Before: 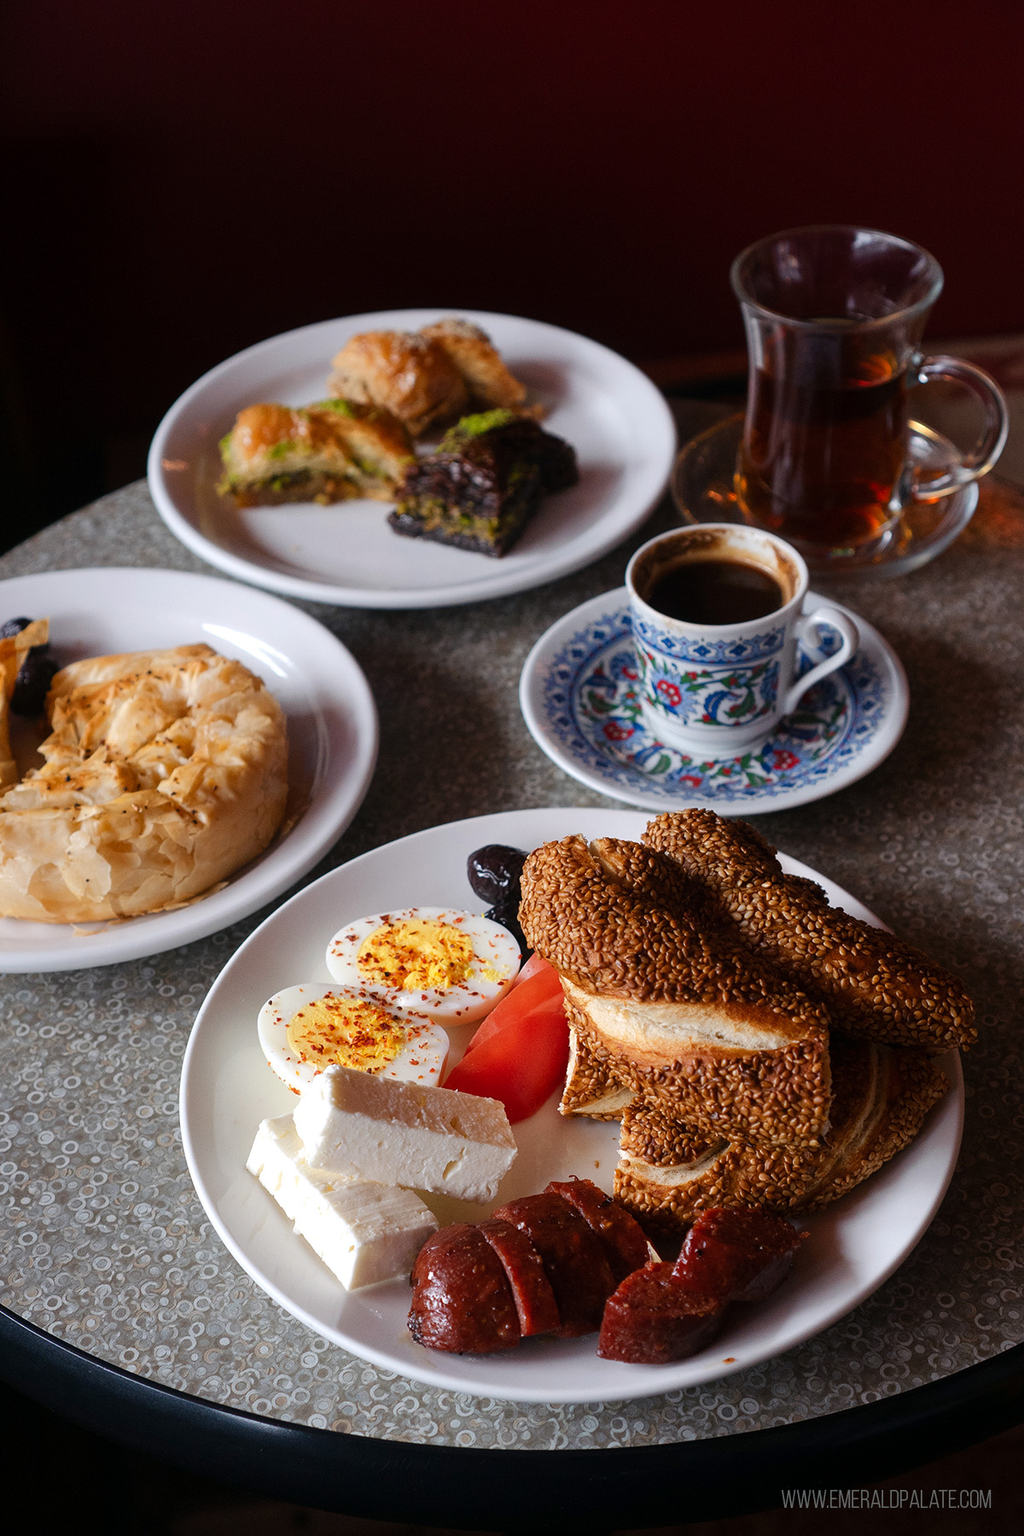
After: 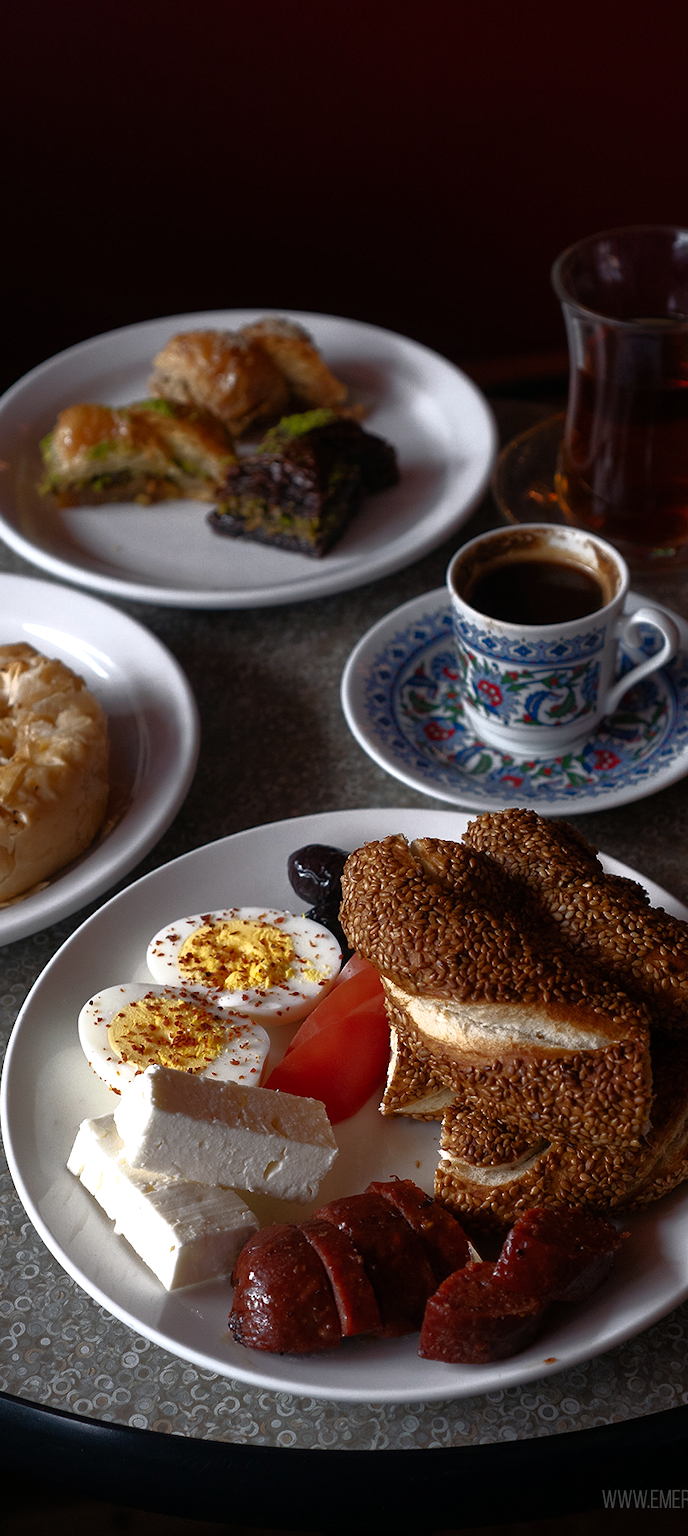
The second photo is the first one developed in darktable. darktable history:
crop and rotate: left 17.527%, right 15.151%
base curve: curves: ch0 [(0, 0) (0.564, 0.291) (0.802, 0.731) (1, 1)]
exposure: exposure 0.172 EV, compensate exposure bias true, compensate highlight preservation false
